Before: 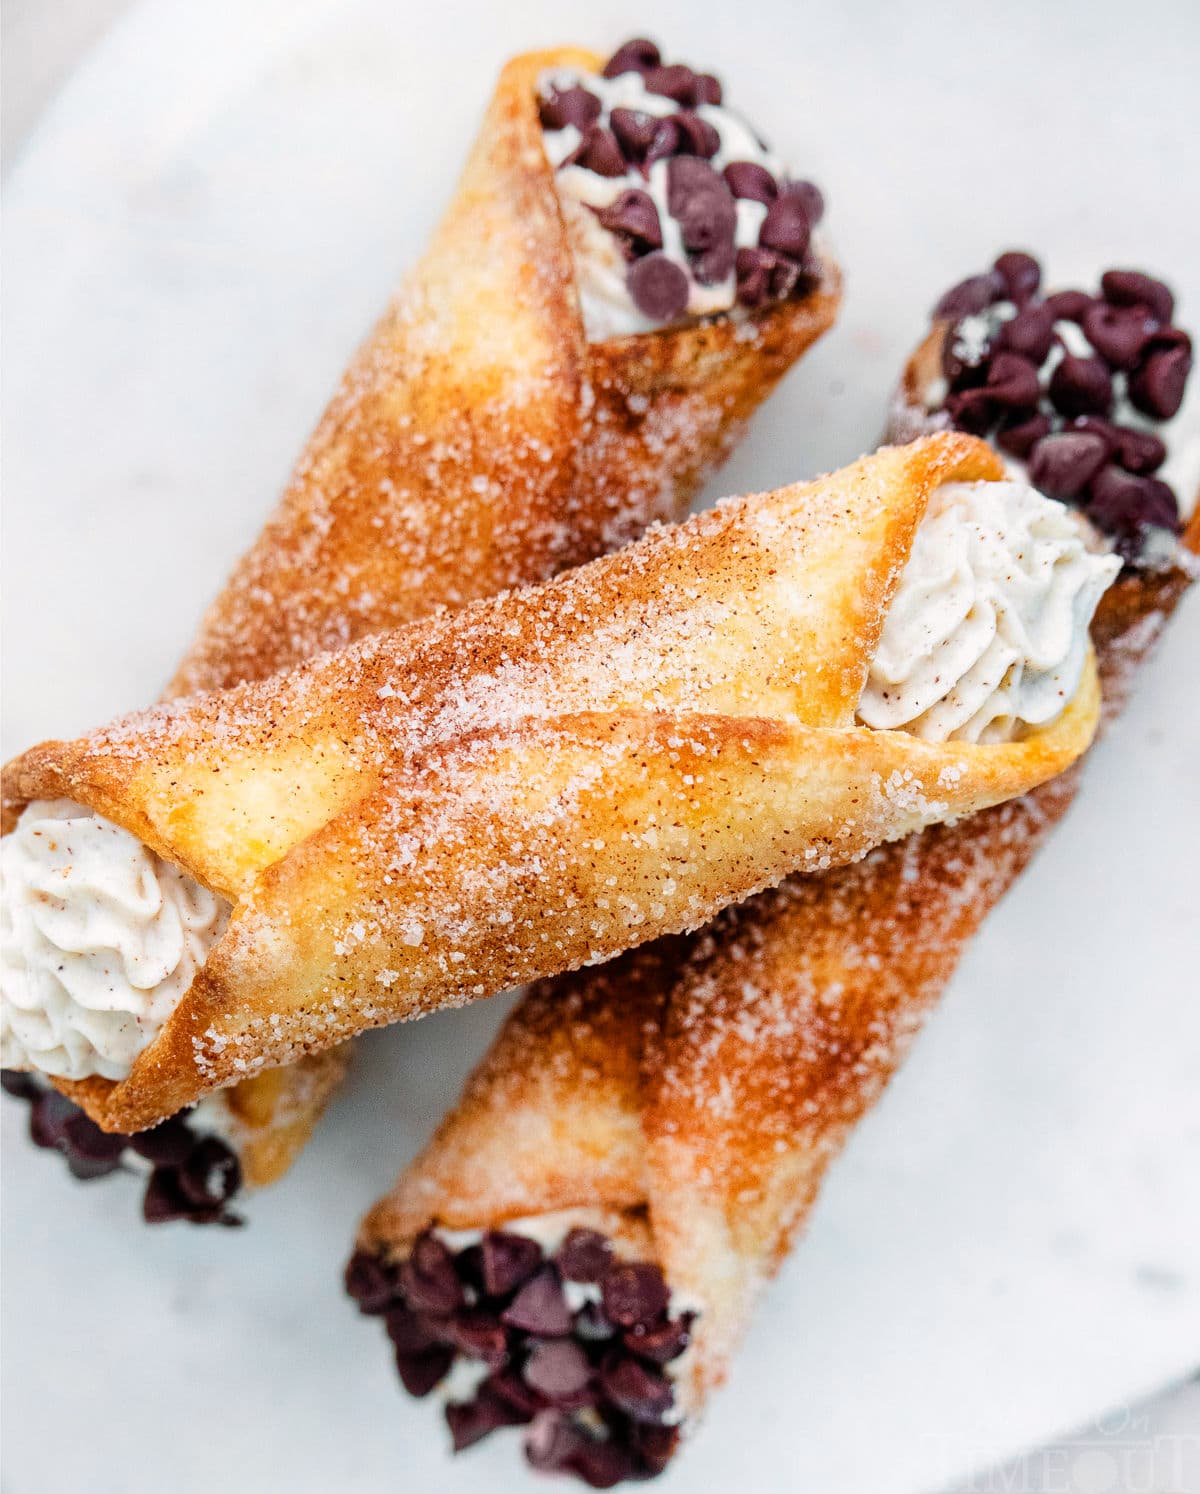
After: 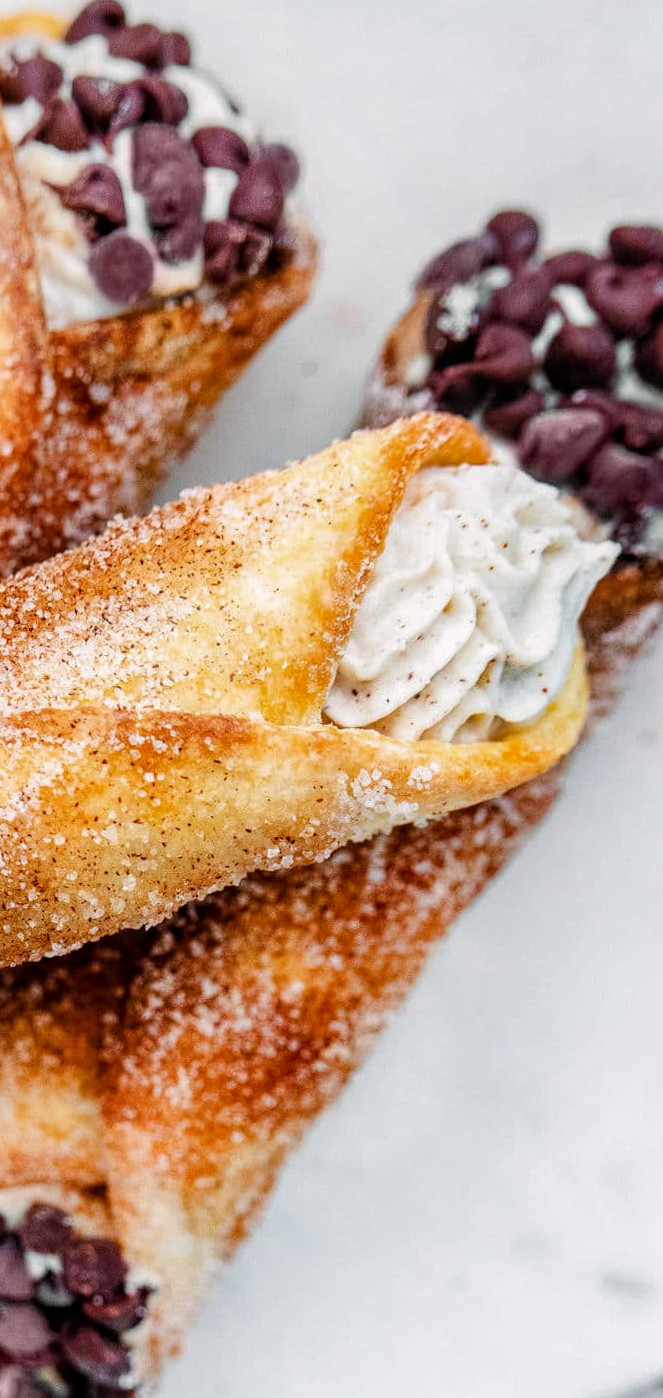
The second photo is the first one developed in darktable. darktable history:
crop: left 41.402%
local contrast: on, module defaults
exposure: exposure -0.064 EV, compensate highlight preservation false
rotate and perspective: rotation 0.062°, lens shift (vertical) 0.115, lens shift (horizontal) -0.133, crop left 0.047, crop right 0.94, crop top 0.061, crop bottom 0.94
shadows and highlights: shadows 25, highlights -25
